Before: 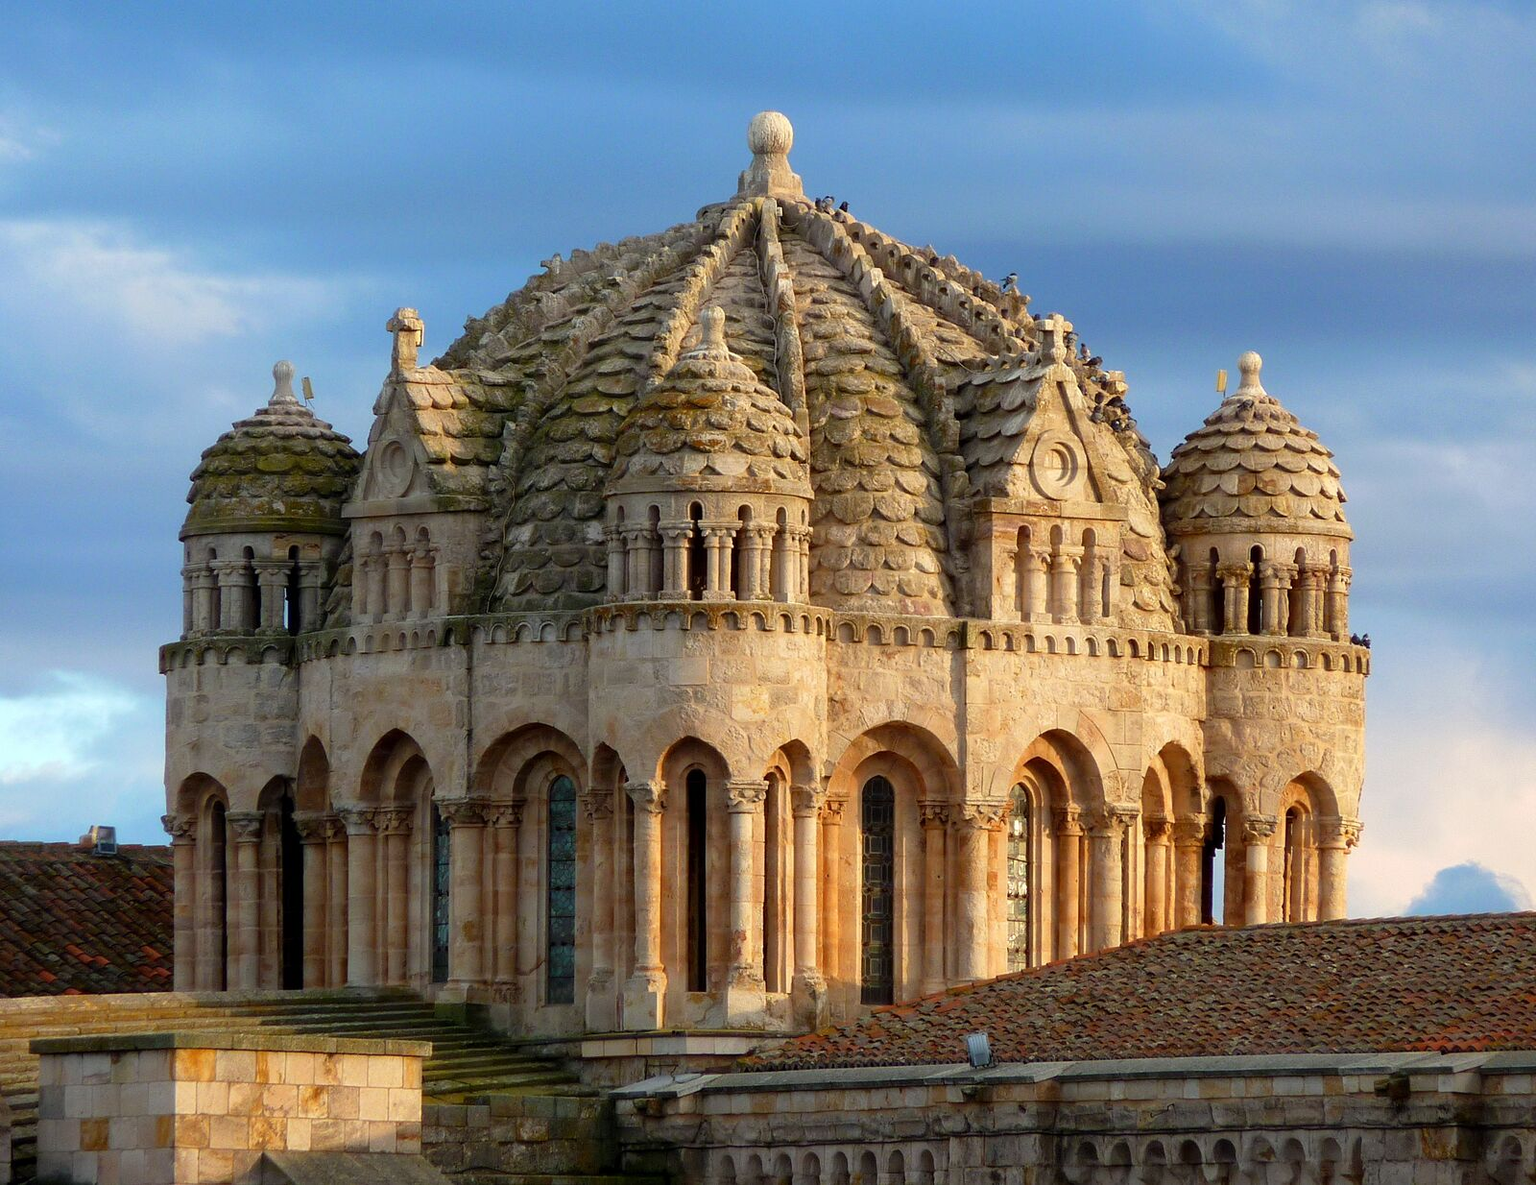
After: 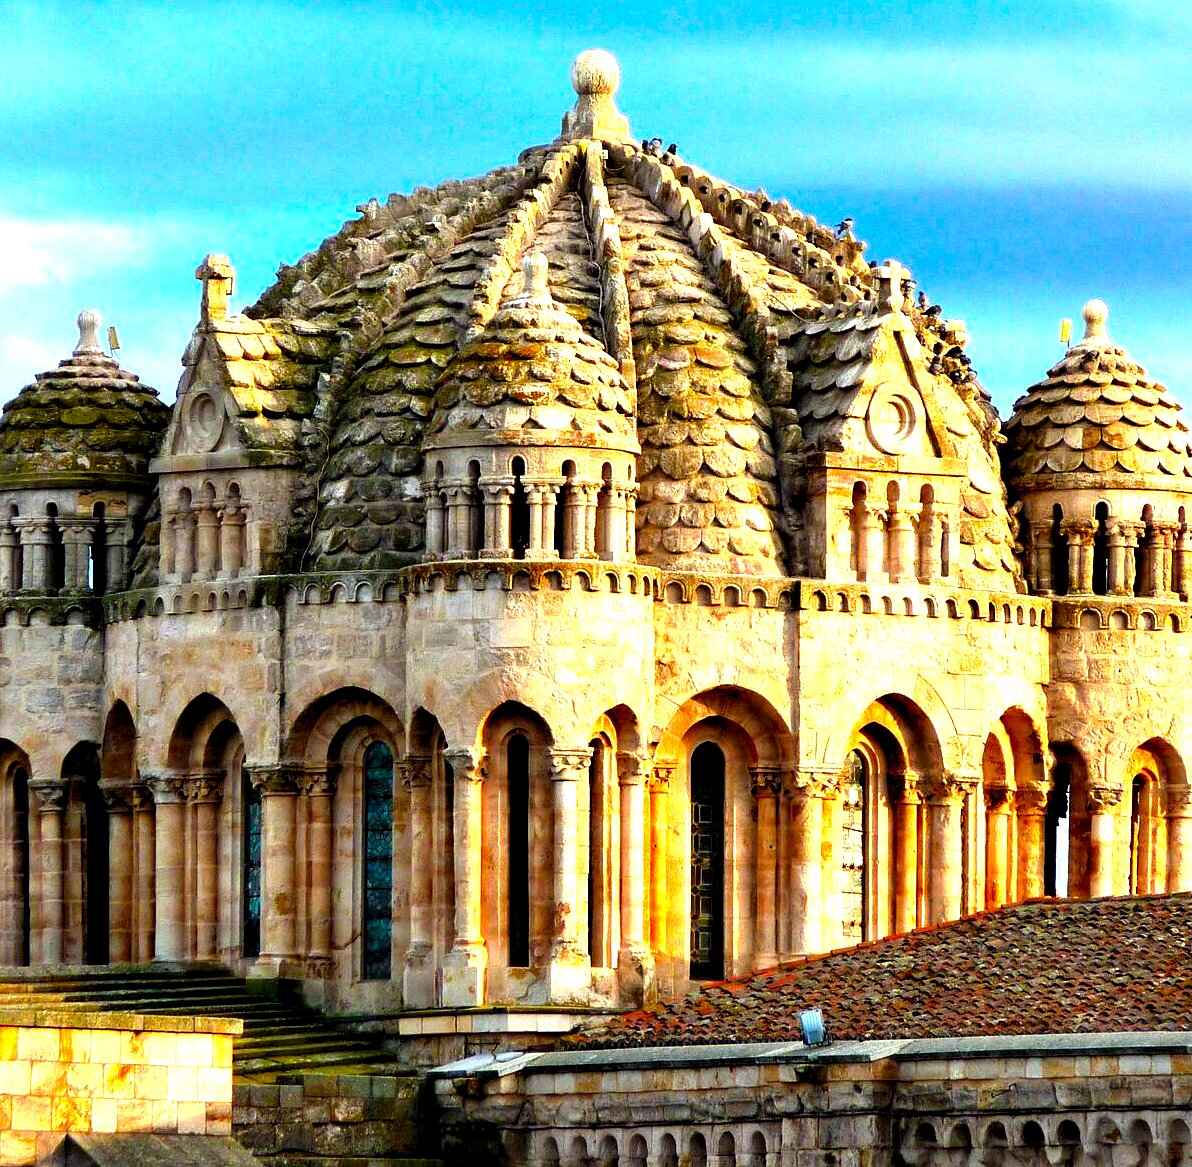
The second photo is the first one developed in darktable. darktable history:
crop and rotate: left 12.973%, top 5.386%, right 12.527%
levels: levels [0.012, 0.367, 0.697]
color correction: highlights b* -0.014, saturation 1.36
contrast equalizer: octaves 7, y [[0.6 ×6], [0.55 ×6], [0 ×6], [0 ×6], [0 ×6]]
